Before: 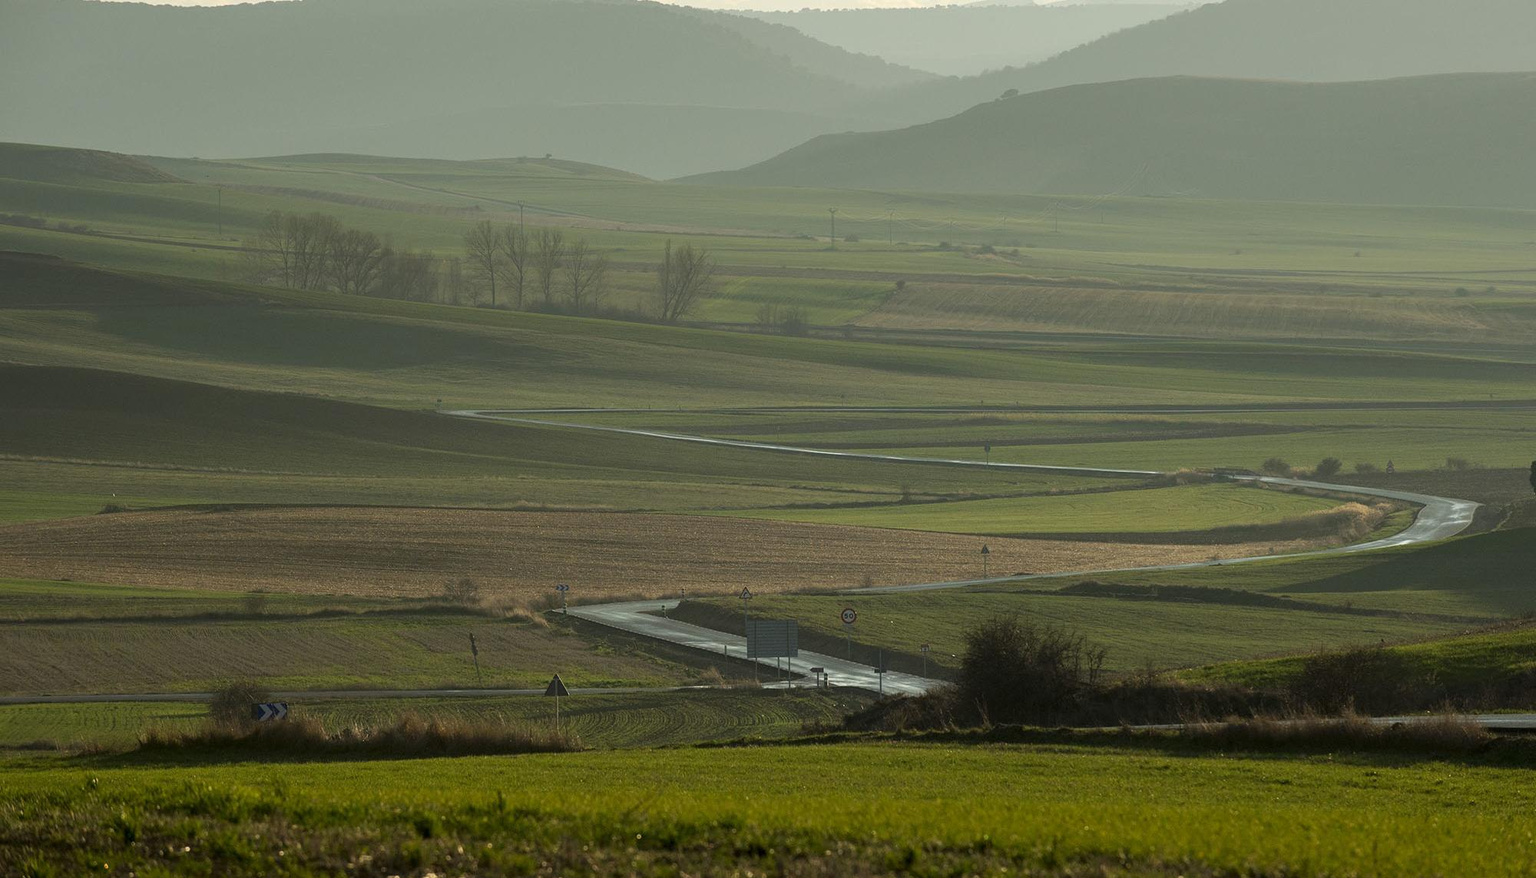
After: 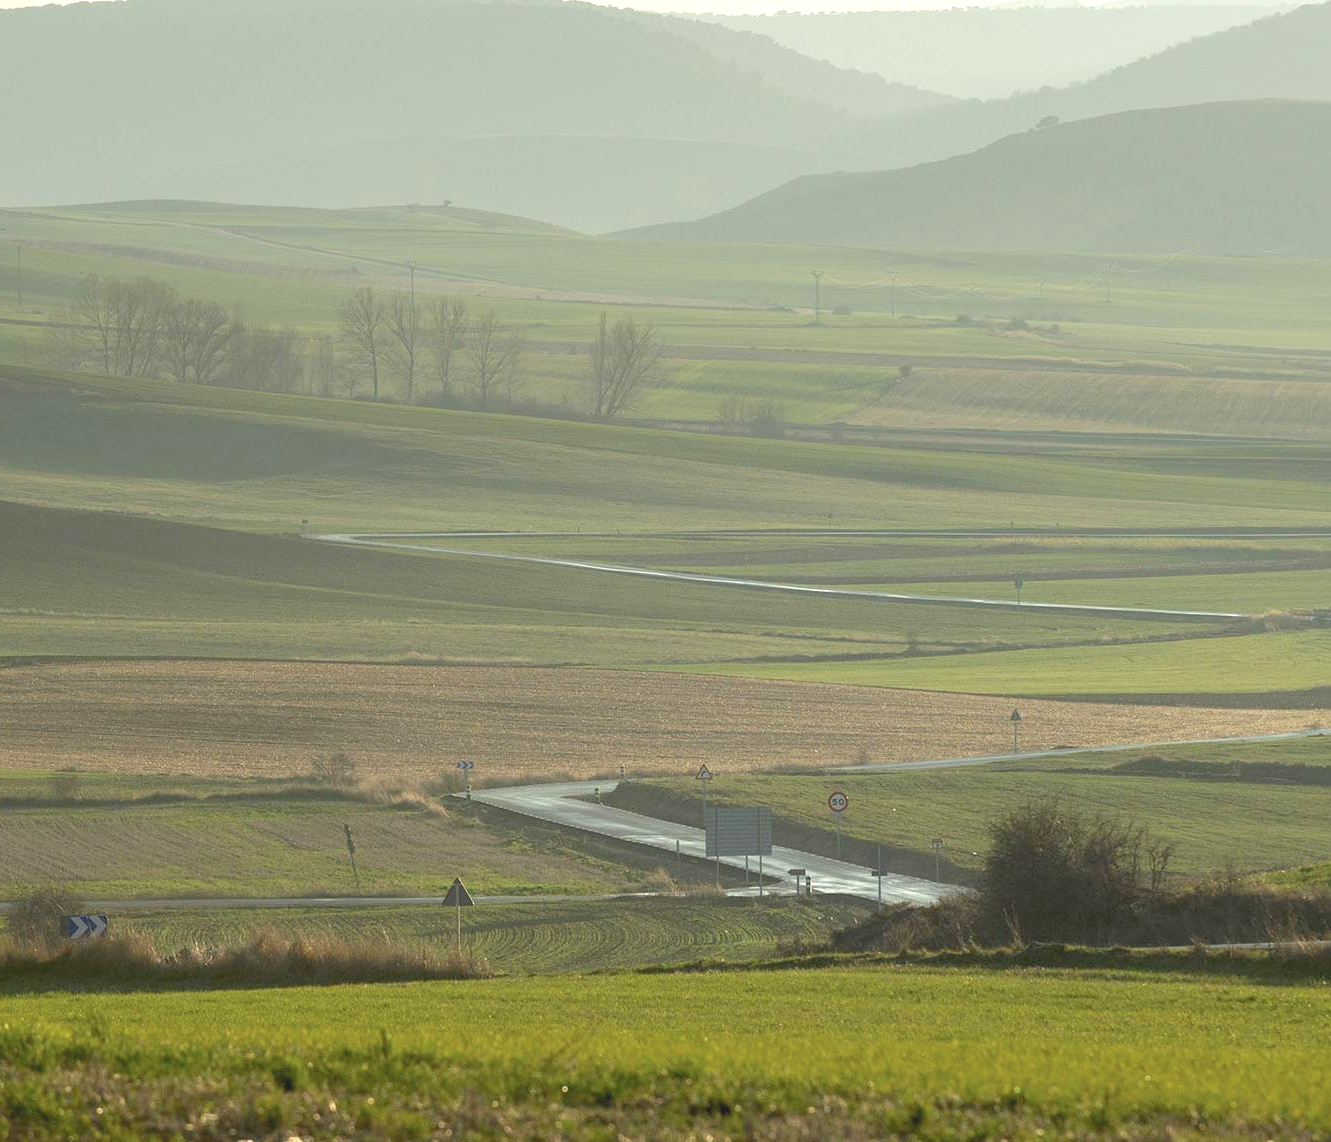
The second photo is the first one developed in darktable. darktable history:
crop and rotate: left 13.36%, right 20.043%
color balance rgb: linear chroma grading › shadows -2.515%, linear chroma grading › highlights -14.647%, linear chroma grading › global chroma -9.809%, linear chroma grading › mid-tones -10.026%, perceptual saturation grading › global saturation 33.275%, contrast -10.327%
exposure: black level correction 0, exposure 1.2 EV, compensate highlight preservation false
contrast brightness saturation: contrast -0.14, brightness 0.051, saturation -0.134
